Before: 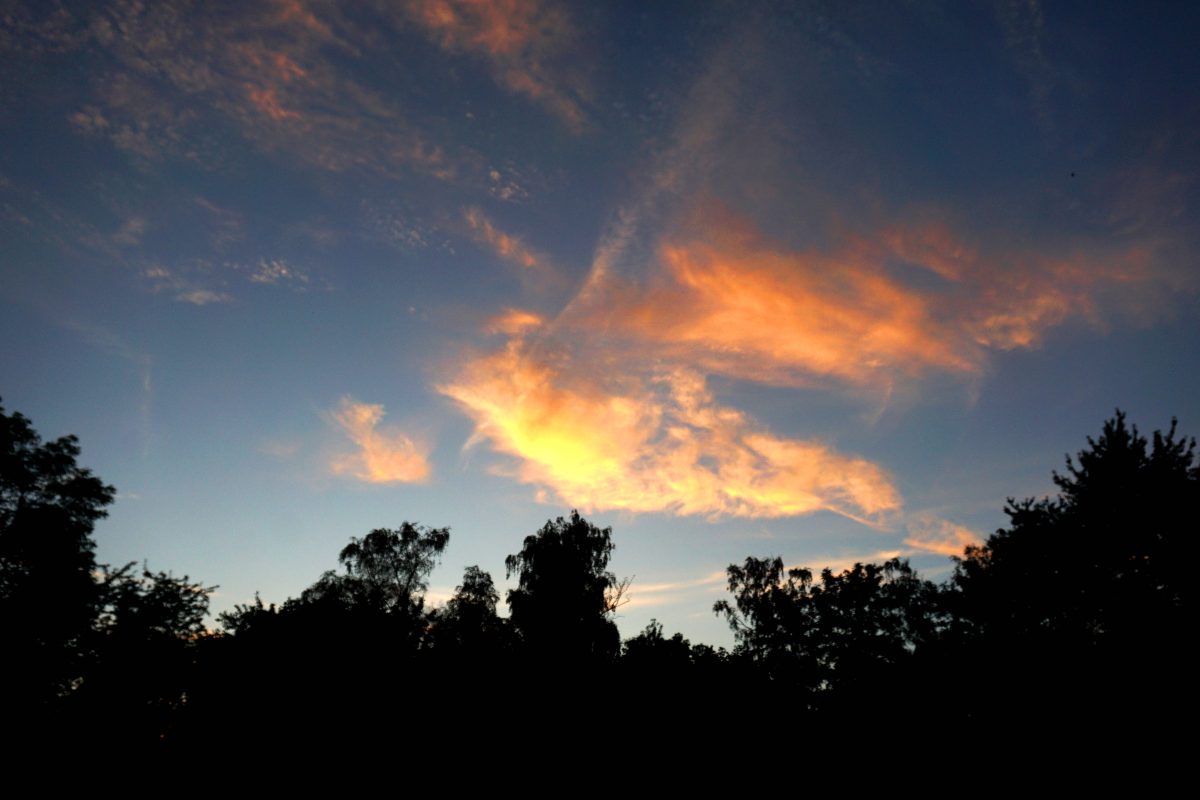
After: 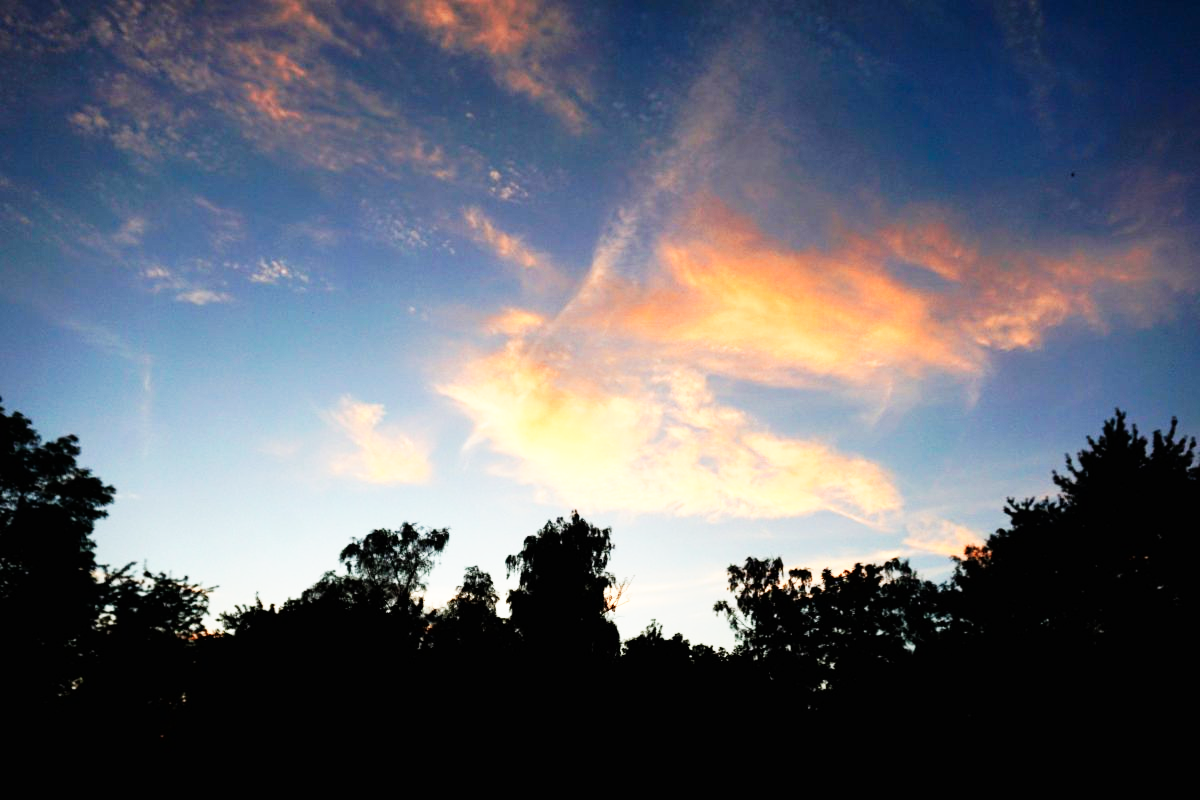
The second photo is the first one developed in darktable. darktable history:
color zones: curves: ch1 [(0, 0.455) (0.063, 0.455) (0.286, 0.495) (0.429, 0.5) (0.571, 0.5) (0.714, 0.5) (0.857, 0.5) (1, 0.455)]; ch2 [(0, 0.532) (0.063, 0.521) (0.233, 0.447) (0.429, 0.489) (0.571, 0.5) (0.714, 0.5) (0.857, 0.5) (1, 0.532)]
base curve: curves: ch0 [(0, 0) (0.007, 0.004) (0.027, 0.03) (0.046, 0.07) (0.207, 0.54) (0.442, 0.872) (0.673, 0.972) (1, 1)], preserve colors none
